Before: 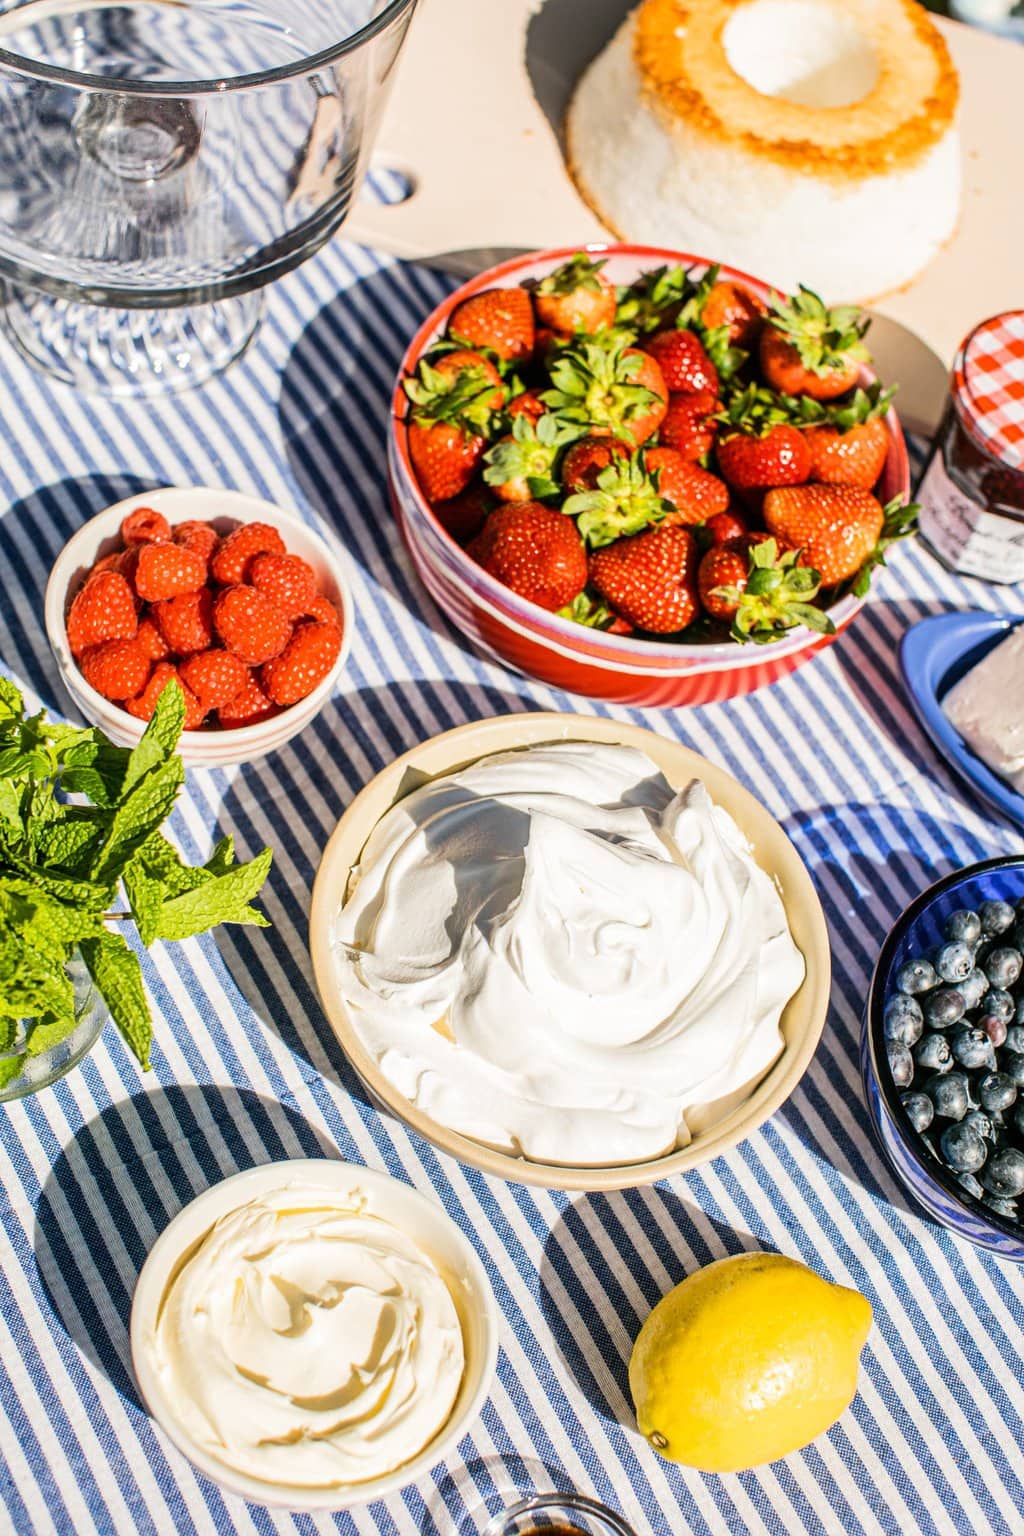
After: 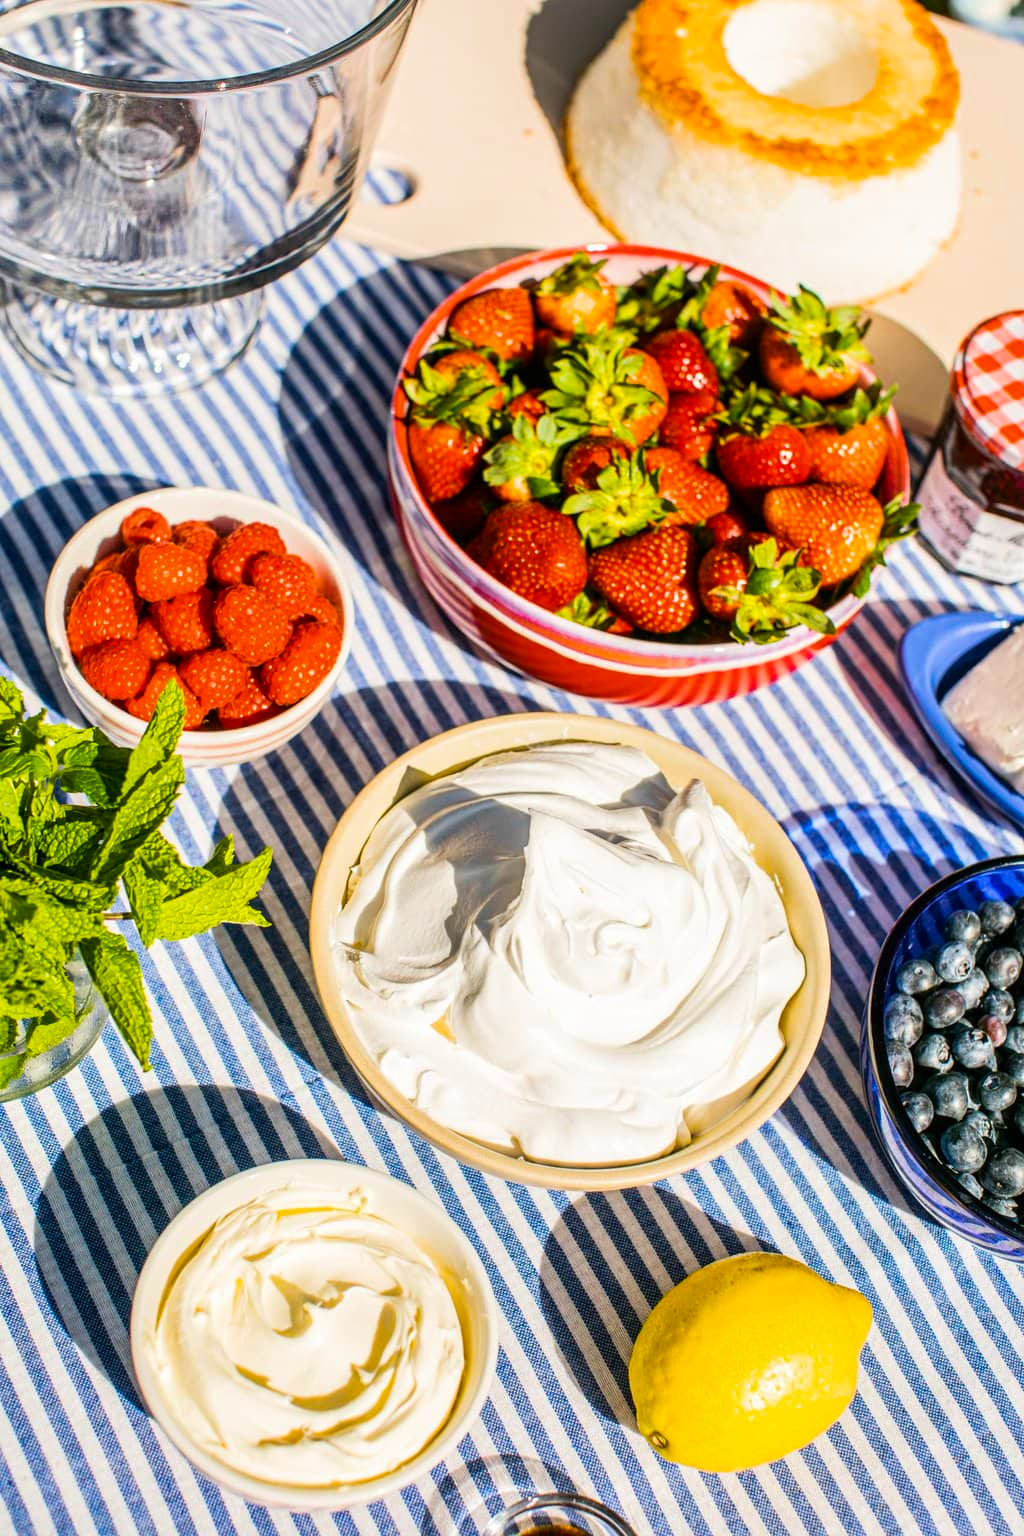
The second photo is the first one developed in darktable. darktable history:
tone equalizer: on, module defaults
color balance rgb: perceptual saturation grading › global saturation 25%, global vibrance 20%
